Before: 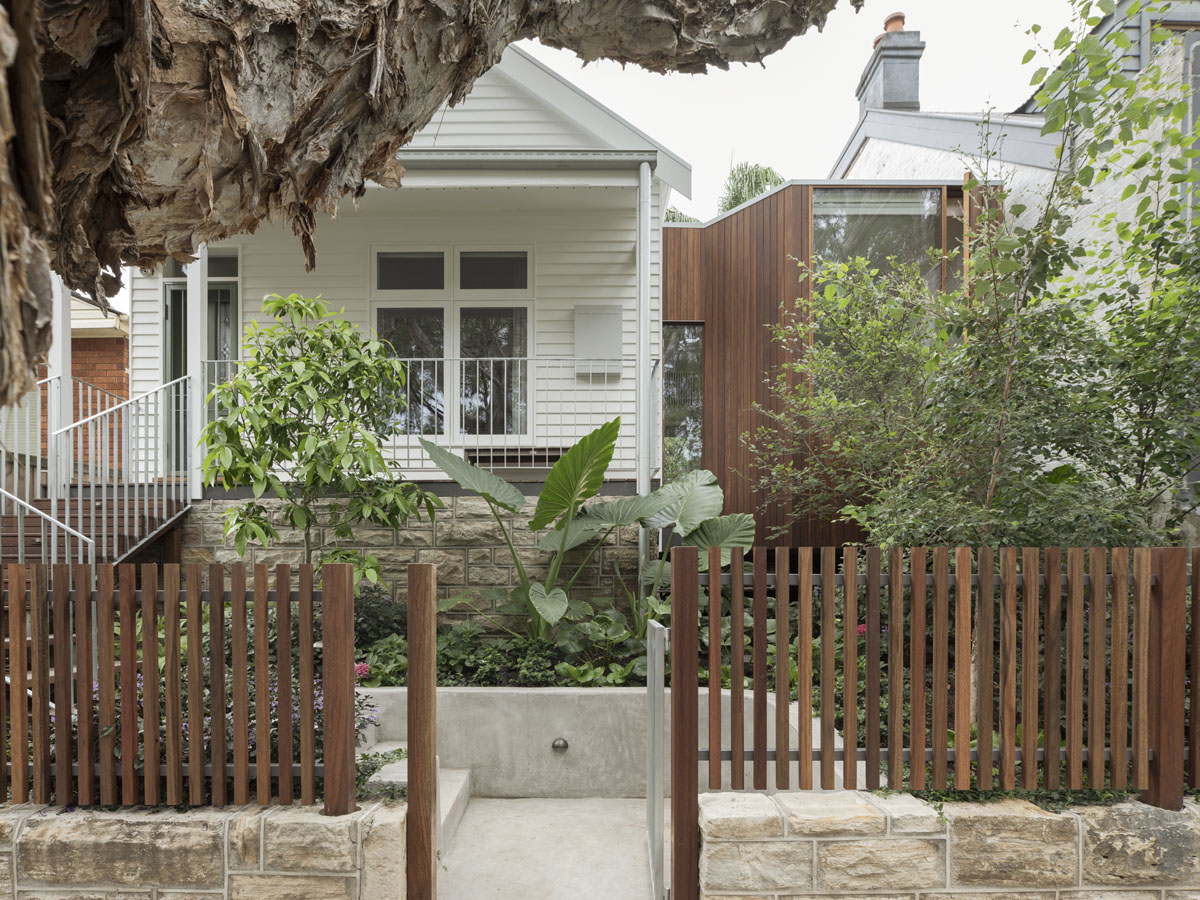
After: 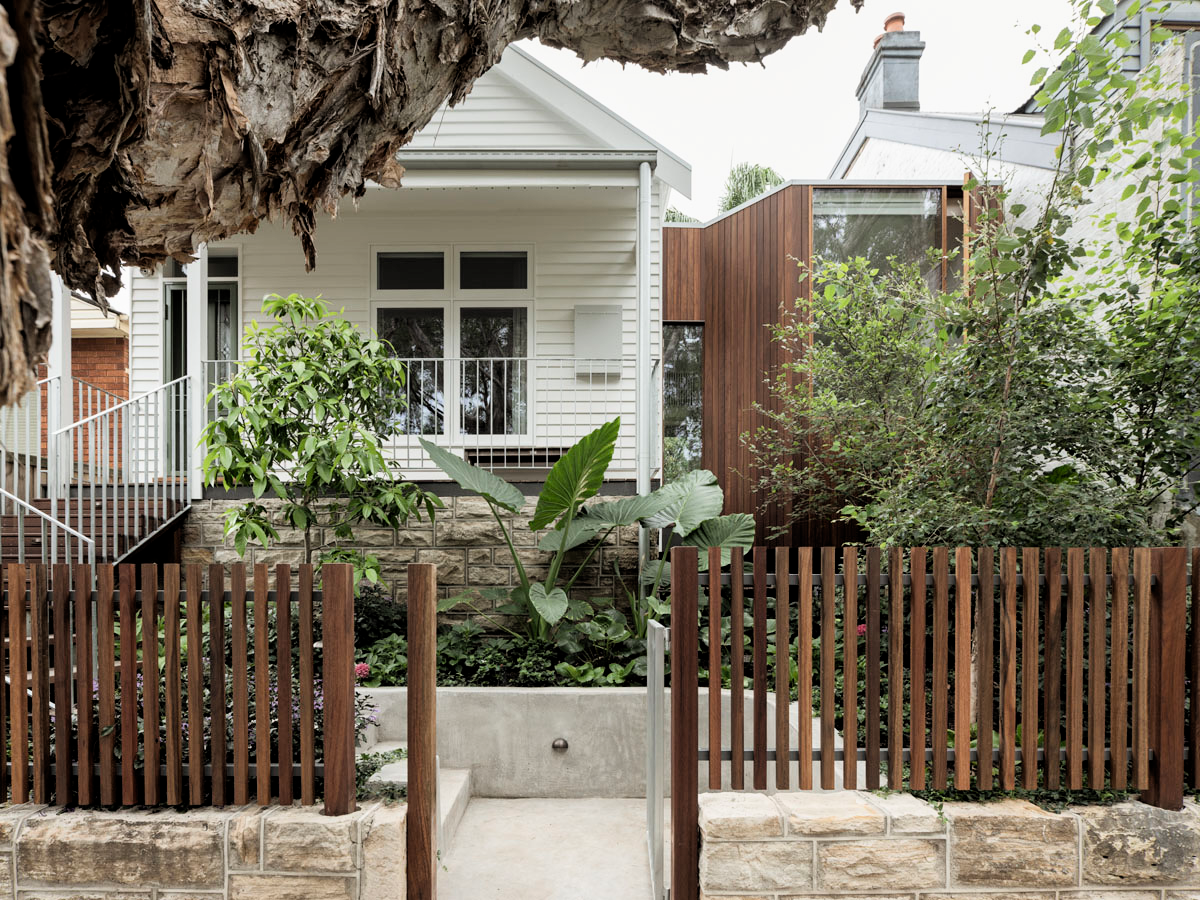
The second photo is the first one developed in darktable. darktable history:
filmic rgb: middle gray luminance 8.96%, black relative exposure -6.29 EV, white relative exposure 2.7 EV, target black luminance 0%, hardness 4.75, latitude 73.88%, contrast 1.333, shadows ↔ highlights balance 9.98%
